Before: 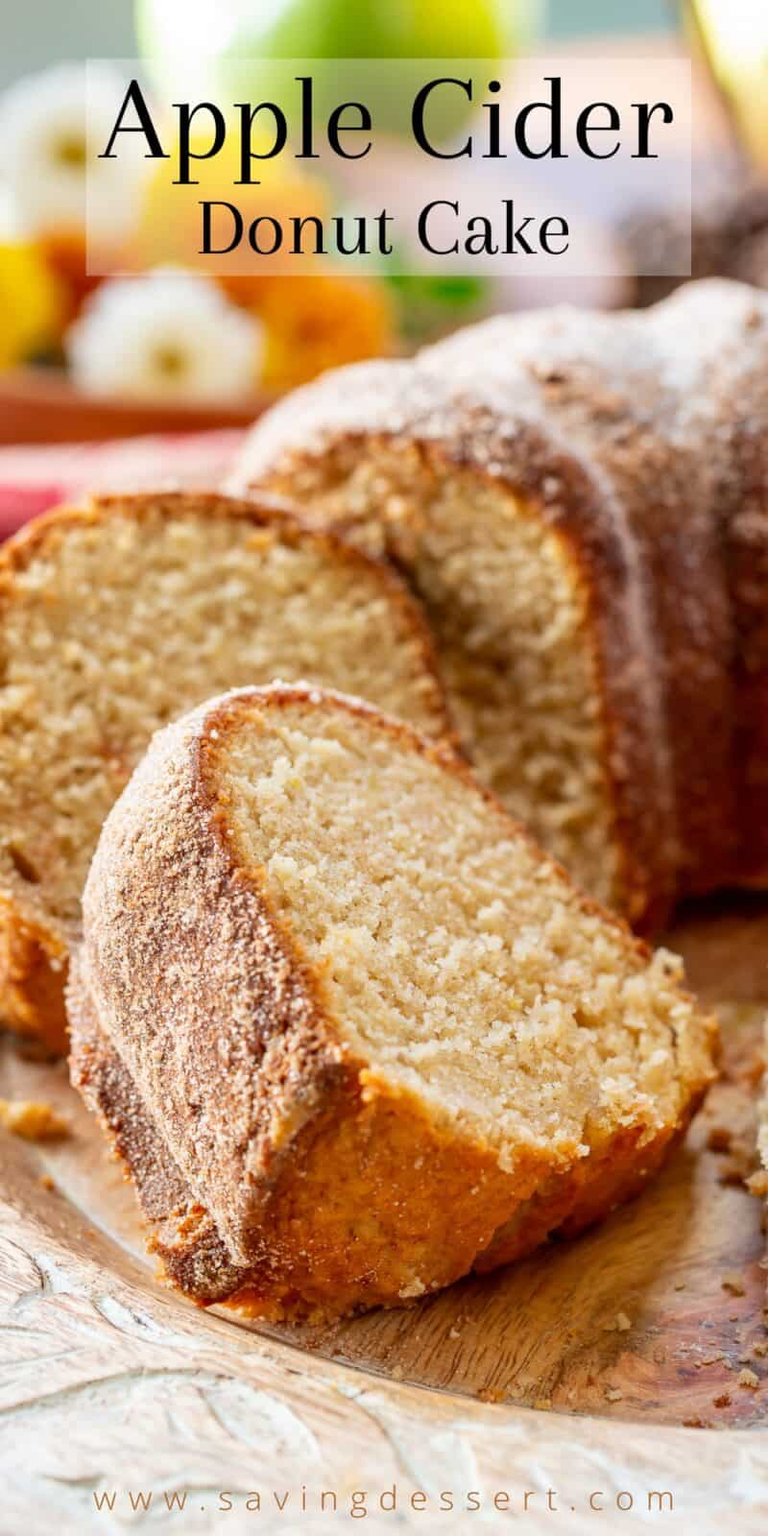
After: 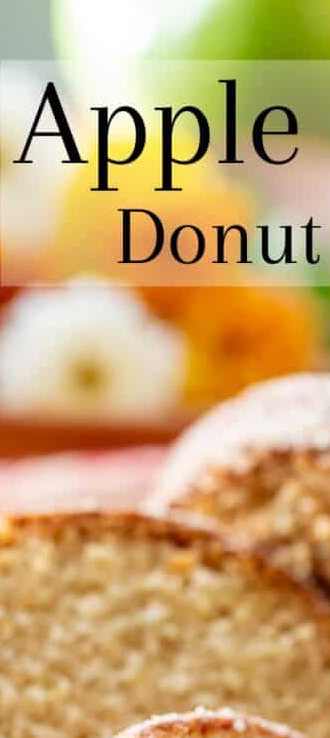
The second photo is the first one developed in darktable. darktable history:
crop and rotate: left 11.177%, top 0.092%, right 47.508%, bottom 53.742%
